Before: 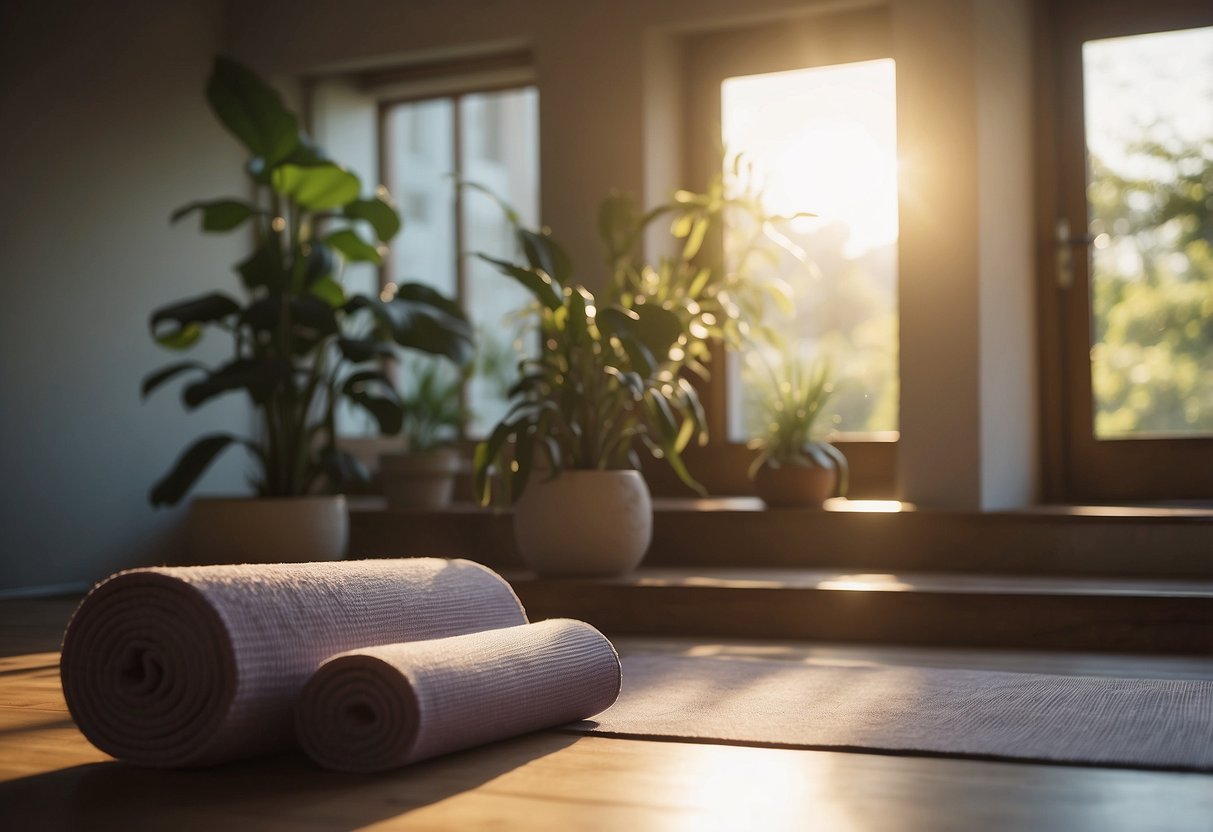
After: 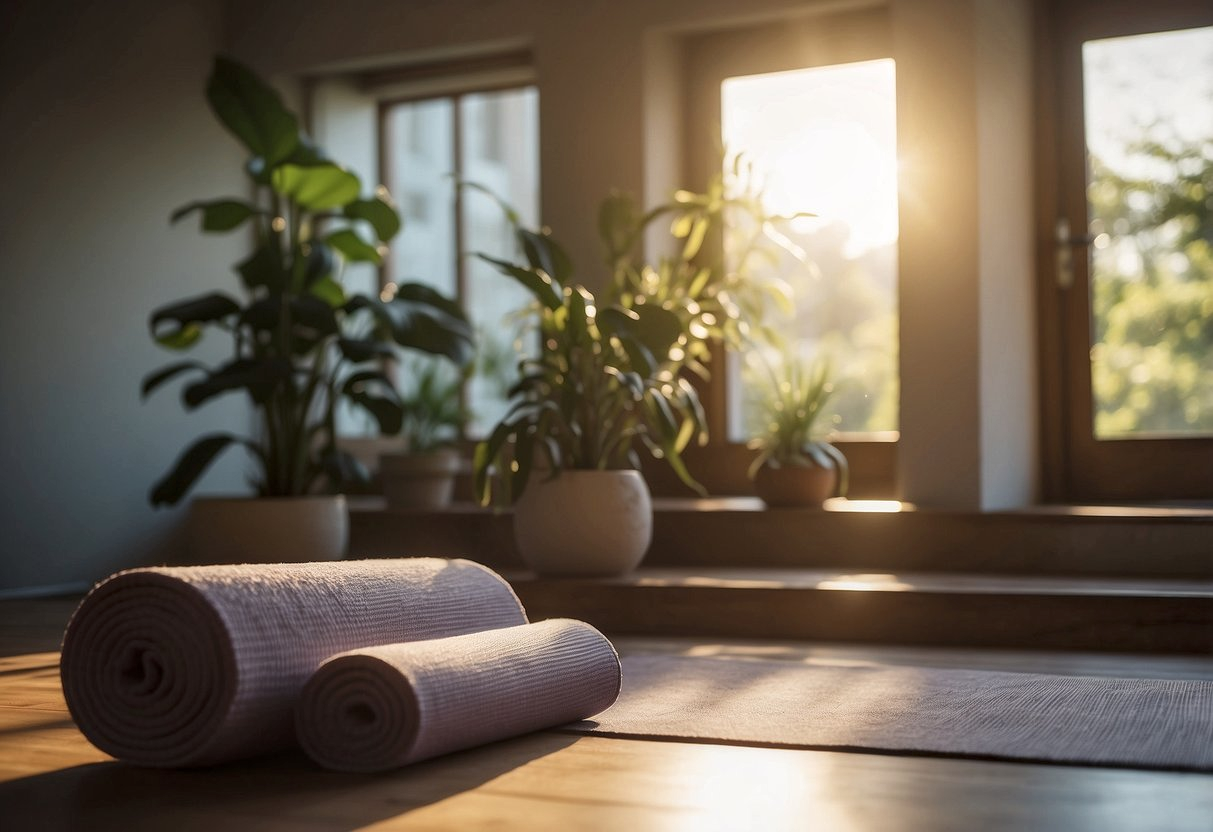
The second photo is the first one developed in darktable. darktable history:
exposure: exposure -0.021 EV
local contrast: on, module defaults
